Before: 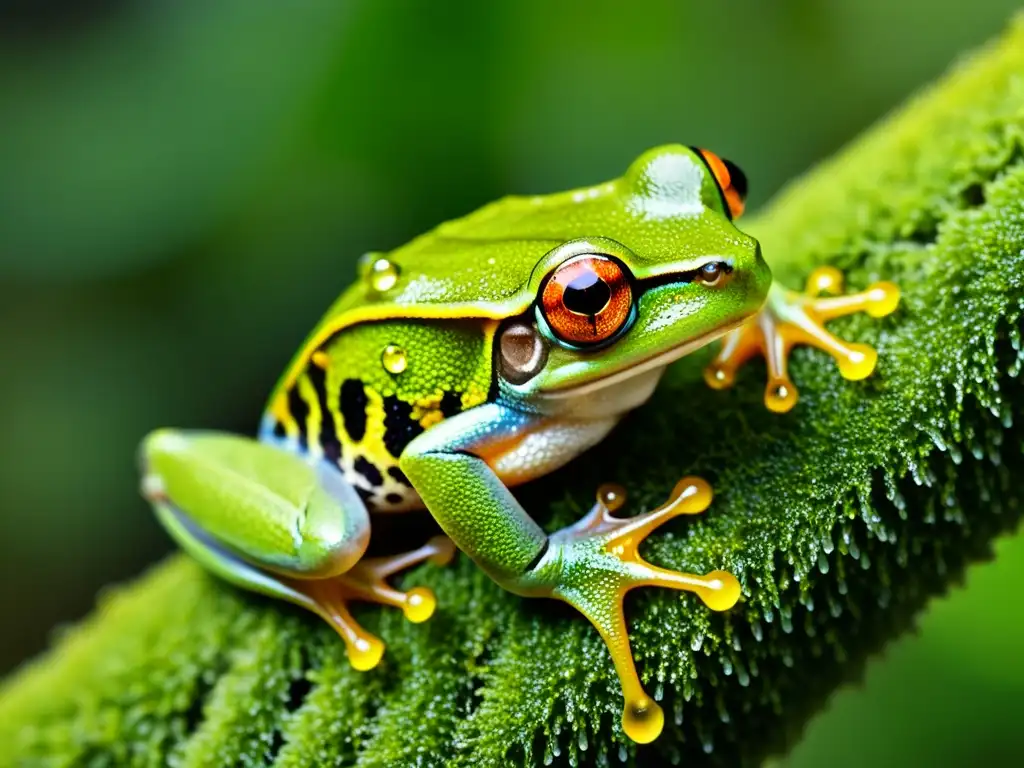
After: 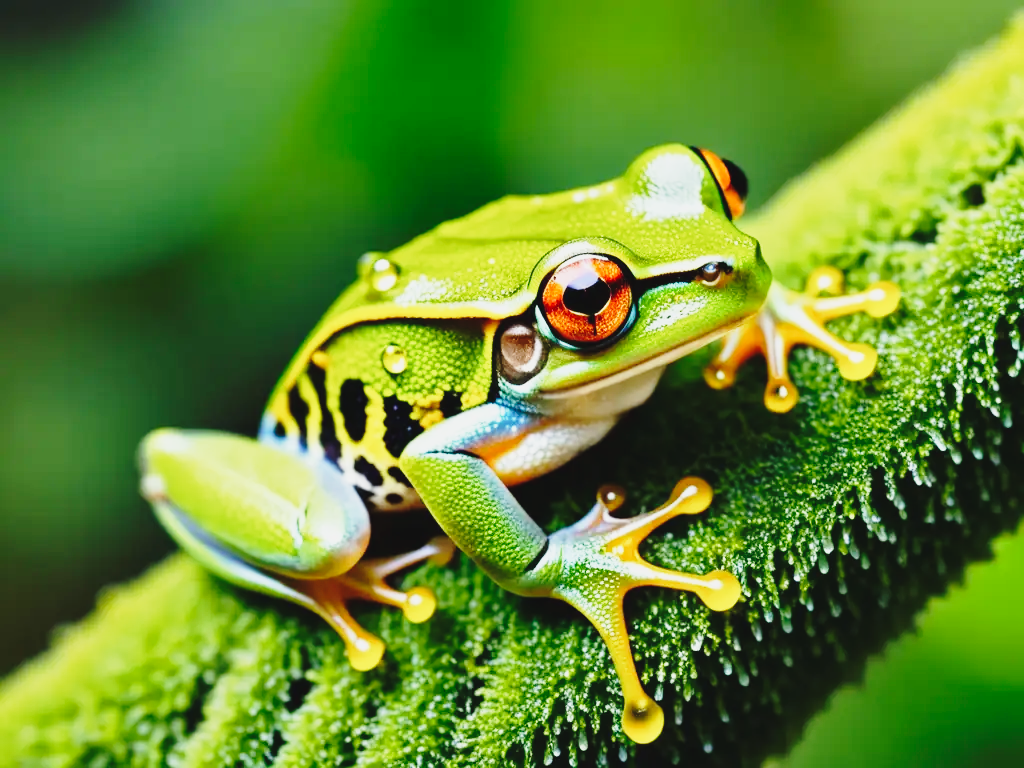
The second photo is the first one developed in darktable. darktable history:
contrast brightness saturation: contrast -0.091, saturation -0.086
base curve: curves: ch0 [(0, 0) (0.028, 0.03) (0.121, 0.232) (0.46, 0.748) (0.859, 0.968) (1, 1)], preserve colors none
